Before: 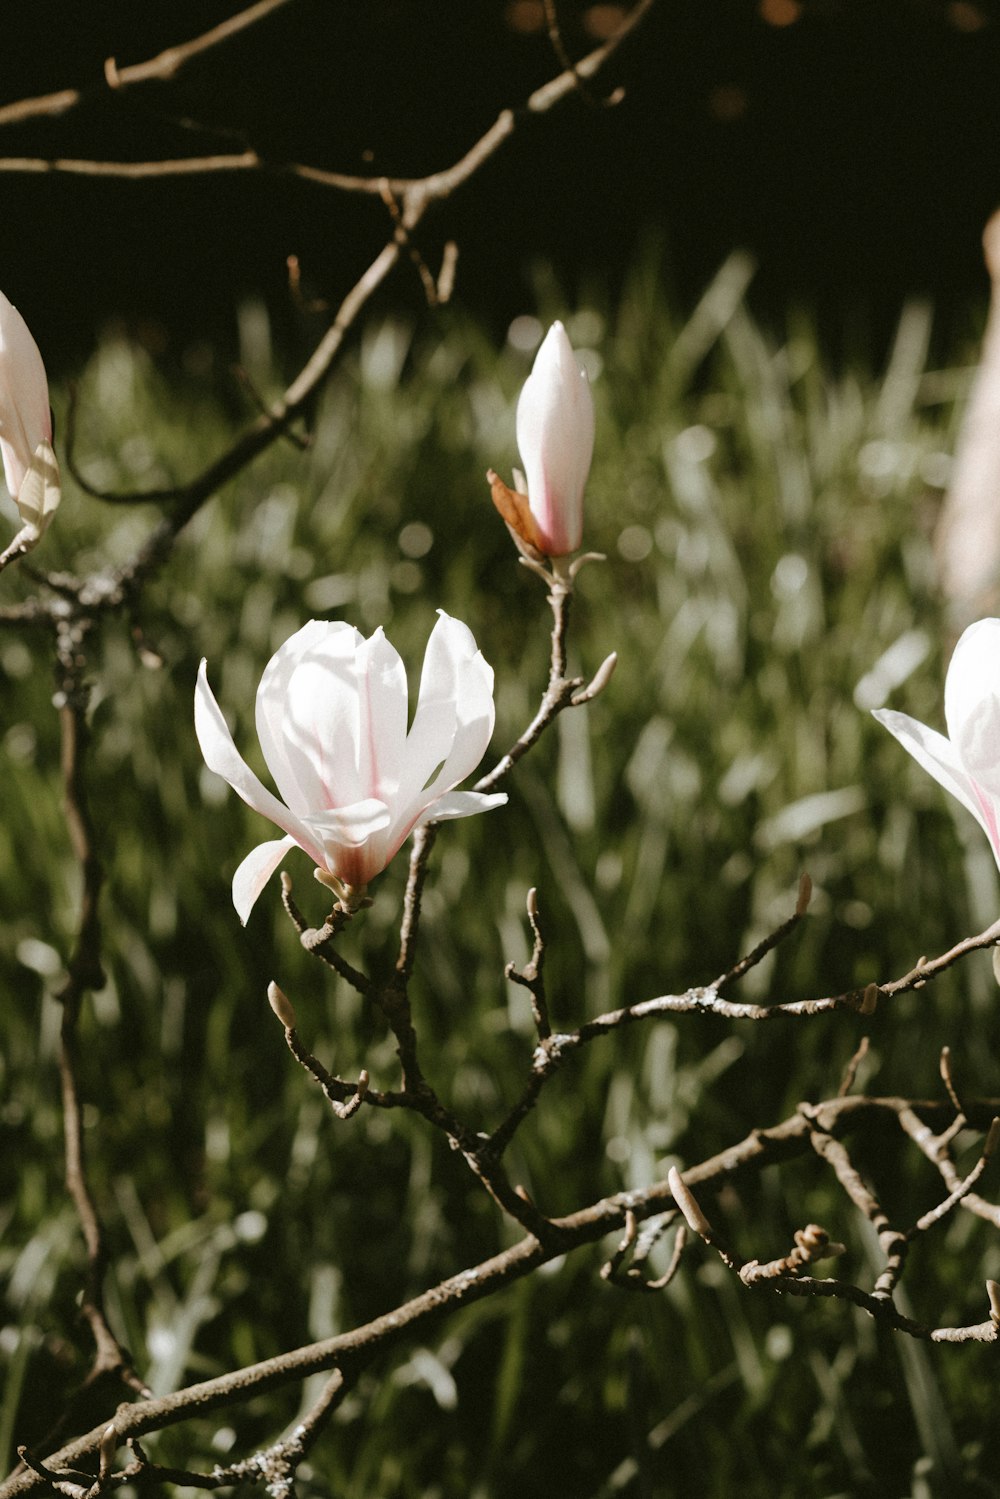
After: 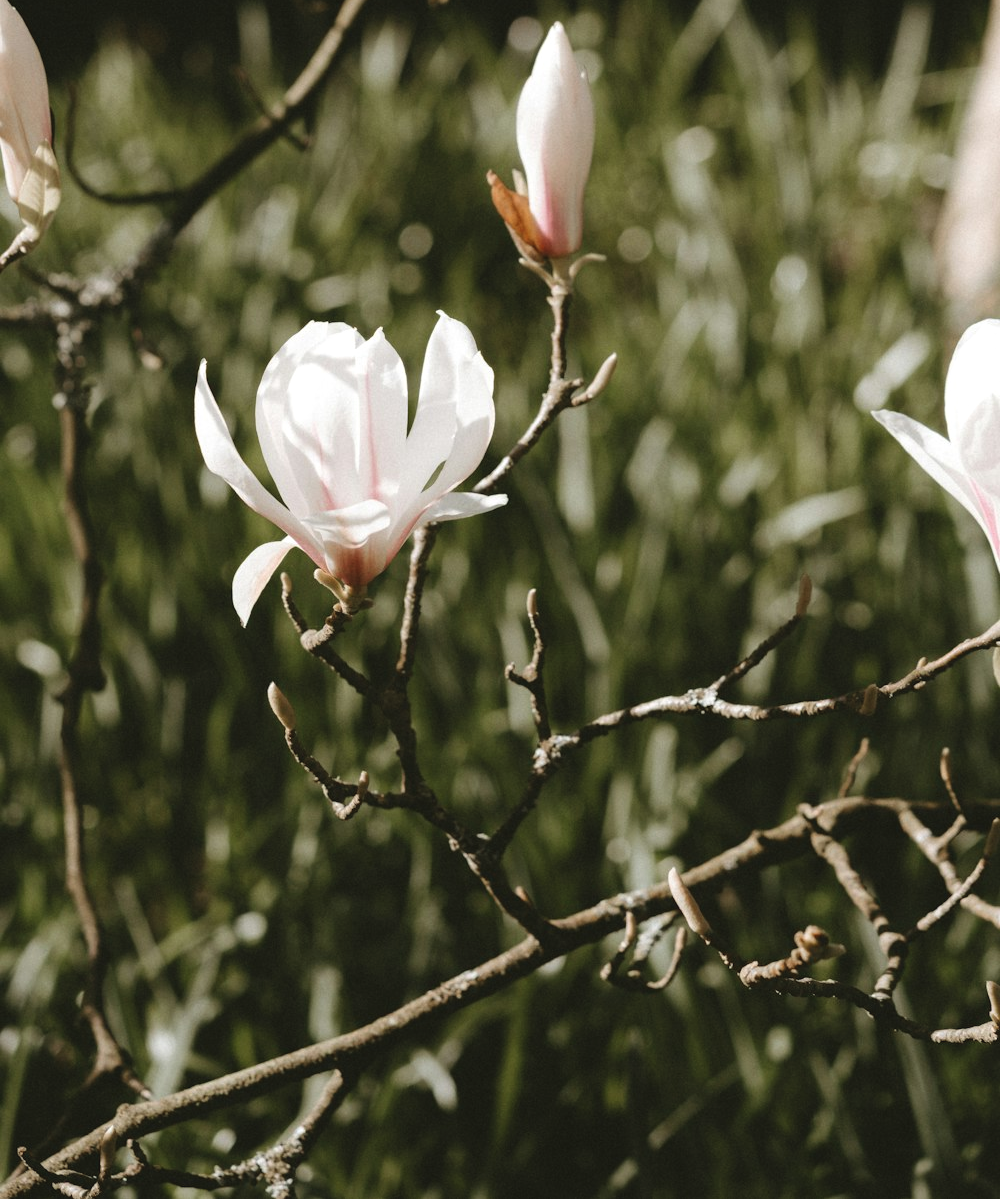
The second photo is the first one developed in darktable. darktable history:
crop and rotate: top 19.998%
exposure: black level correction -0.005, exposure 0.054 EV, compensate highlight preservation false
